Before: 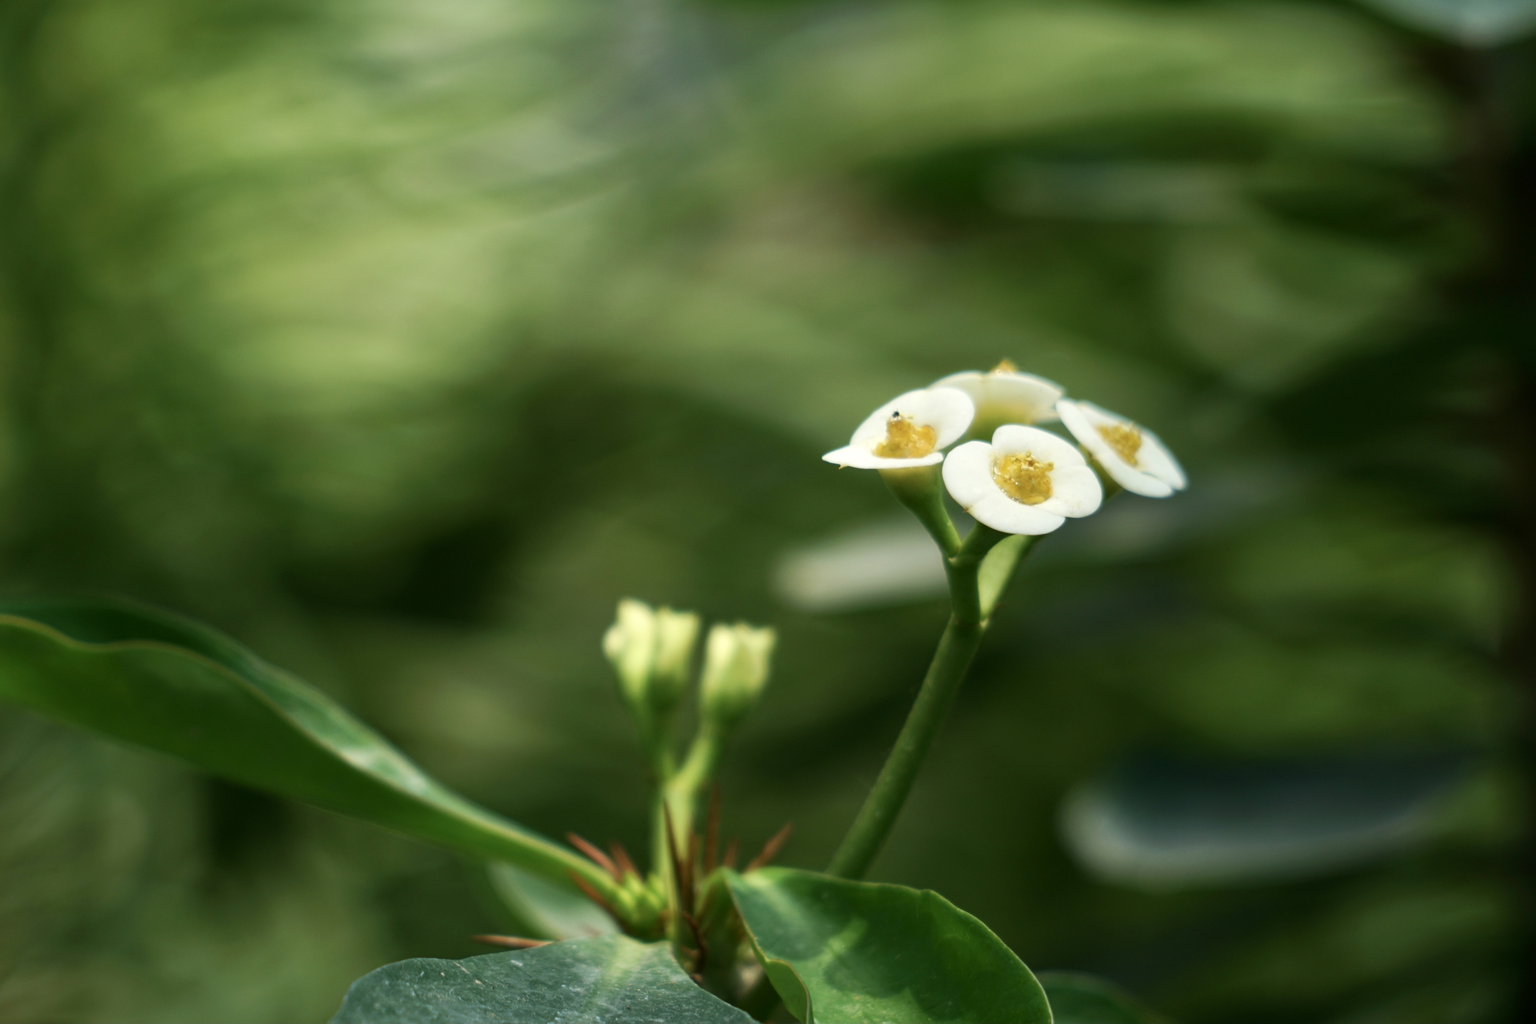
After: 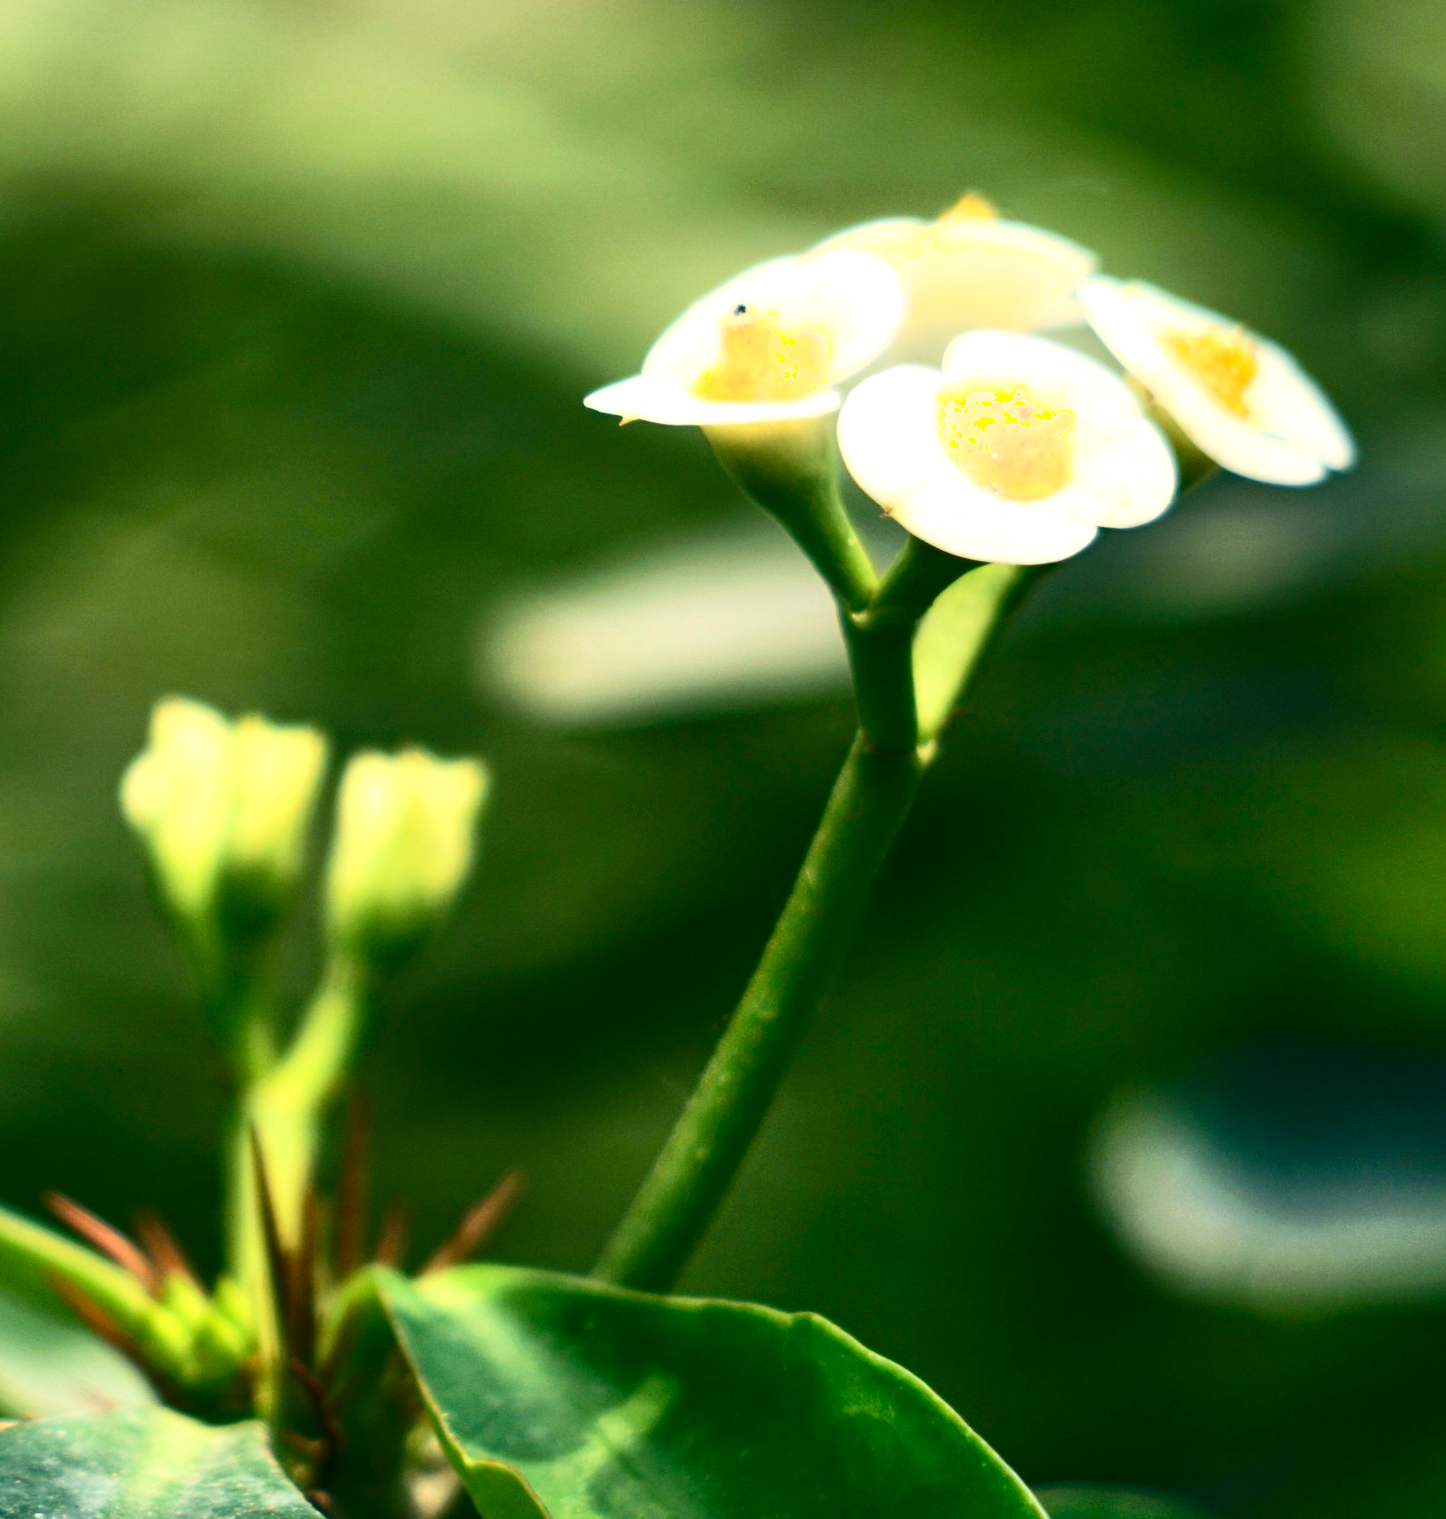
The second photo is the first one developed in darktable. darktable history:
color correction: highlights a* 5.41, highlights b* 5.3, shadows a* -4.75, shadows b* -5.19
crop: left 35.509%, top 26.148%, right 19.842%, bottom 3.453%
haze removal: compatibility mode true, adaptive false
exposure: black level correction 0, exposure 0.689 EV, compensate highlight preservation false
contrast brightness saturation: contrast 0.297
shadows and highlights: highlights 69.52, highlights color adjustment 0.336%, soften with gaussian
